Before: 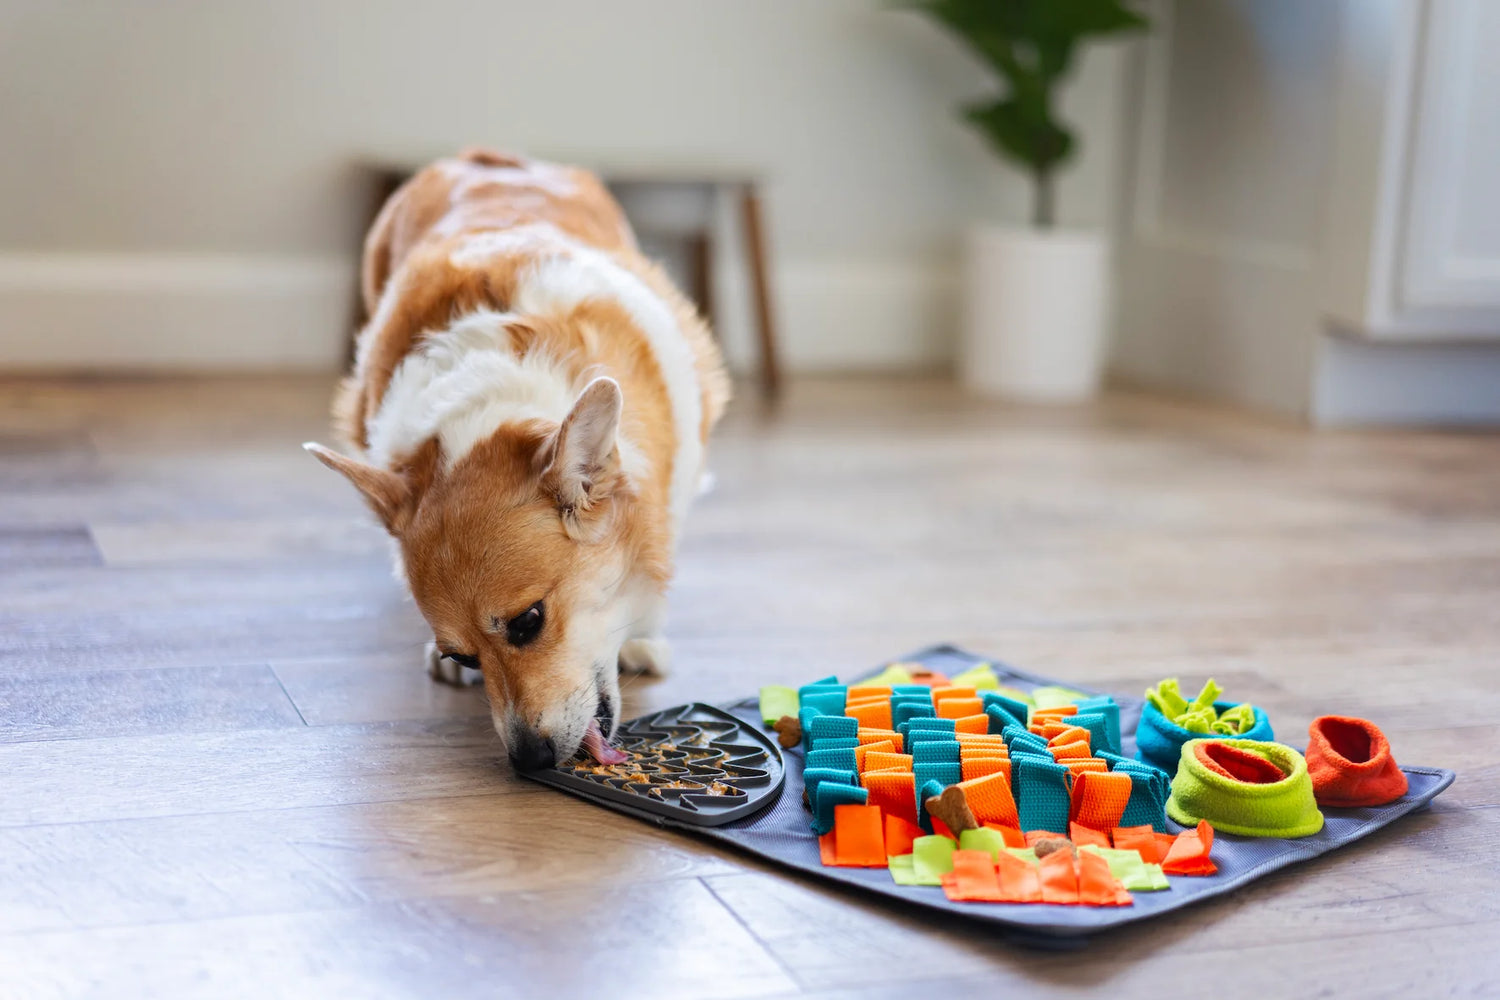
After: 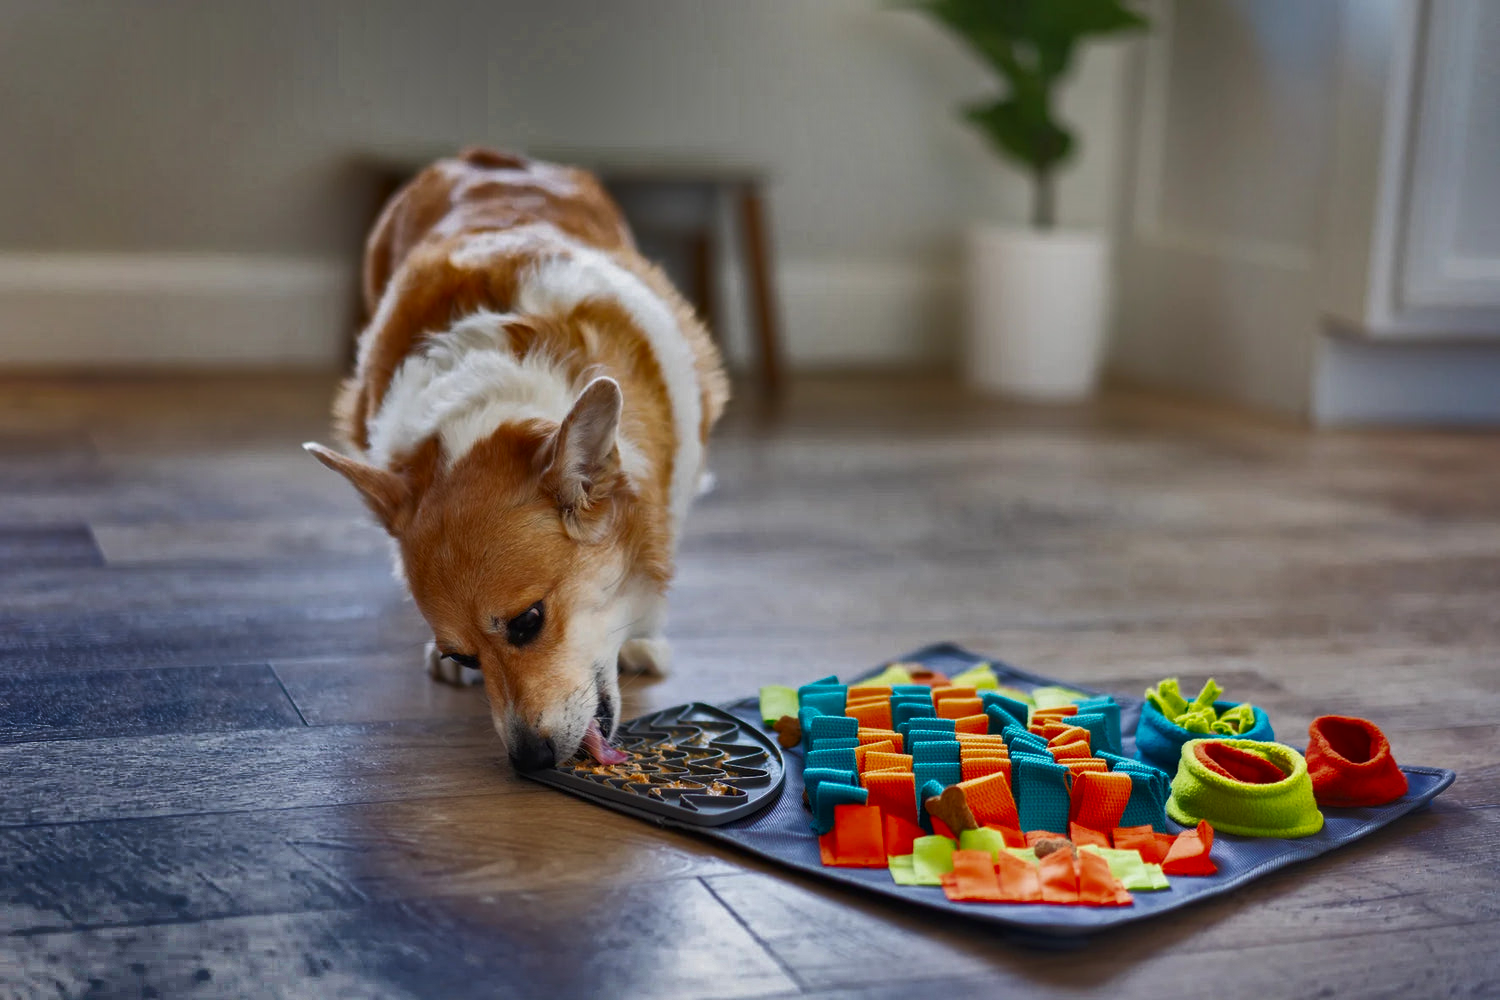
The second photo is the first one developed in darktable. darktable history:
shadows and highlights: radius 123.87, shadows 98.39, white point adjustment -3.13, highlights -98.19, soften with gaussian
tone equalizer: on, module defaults
